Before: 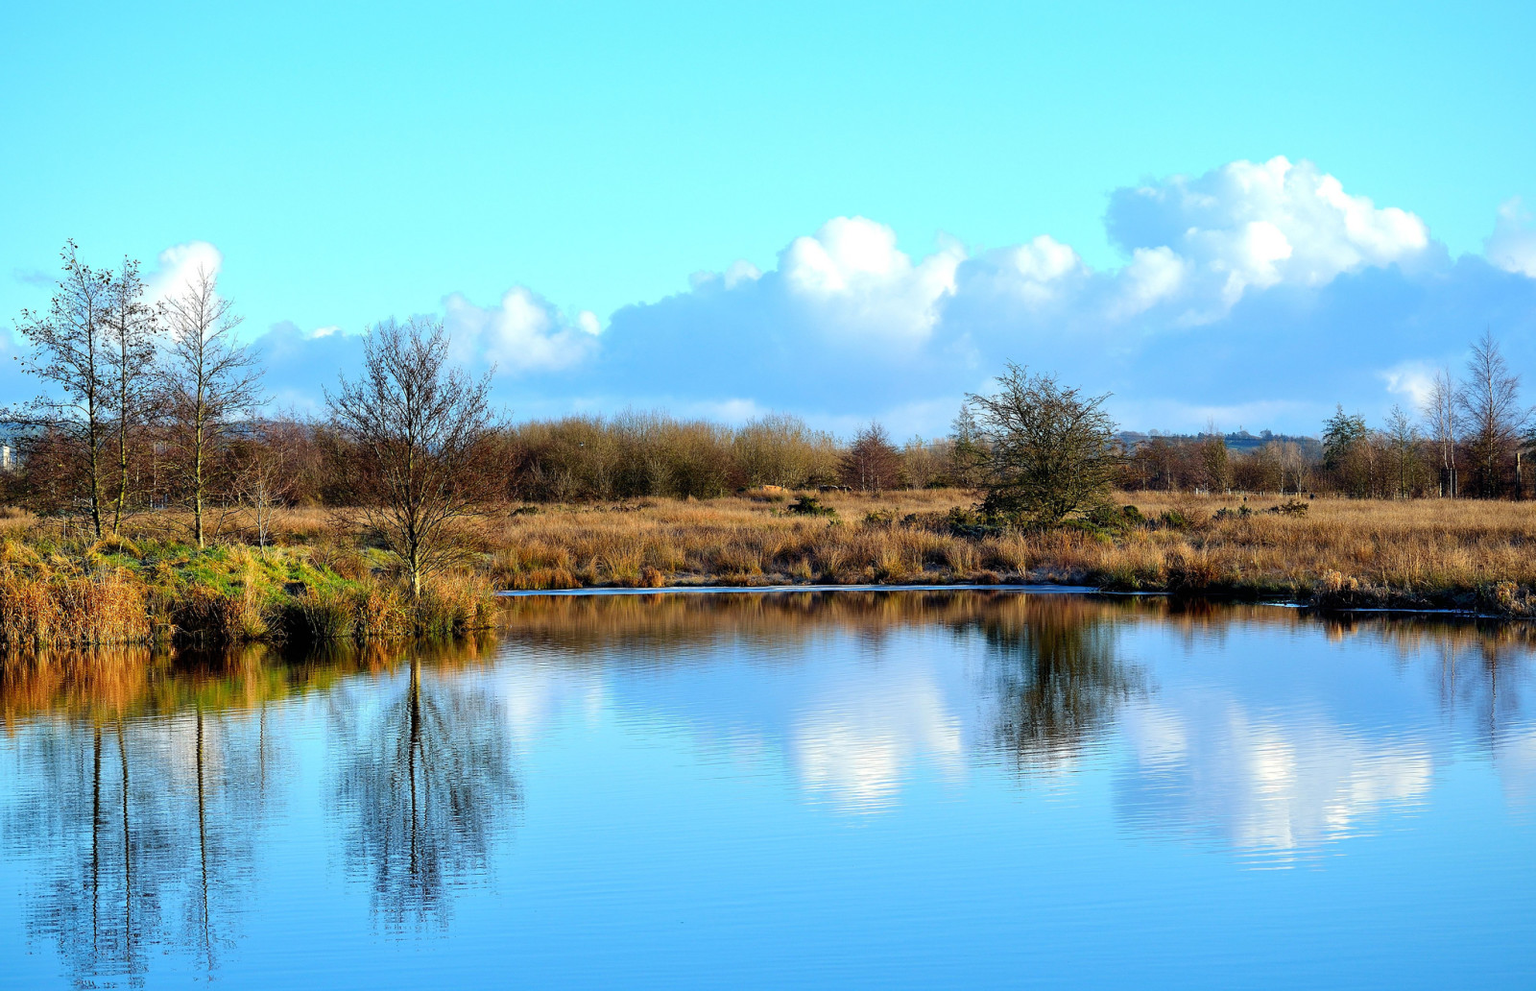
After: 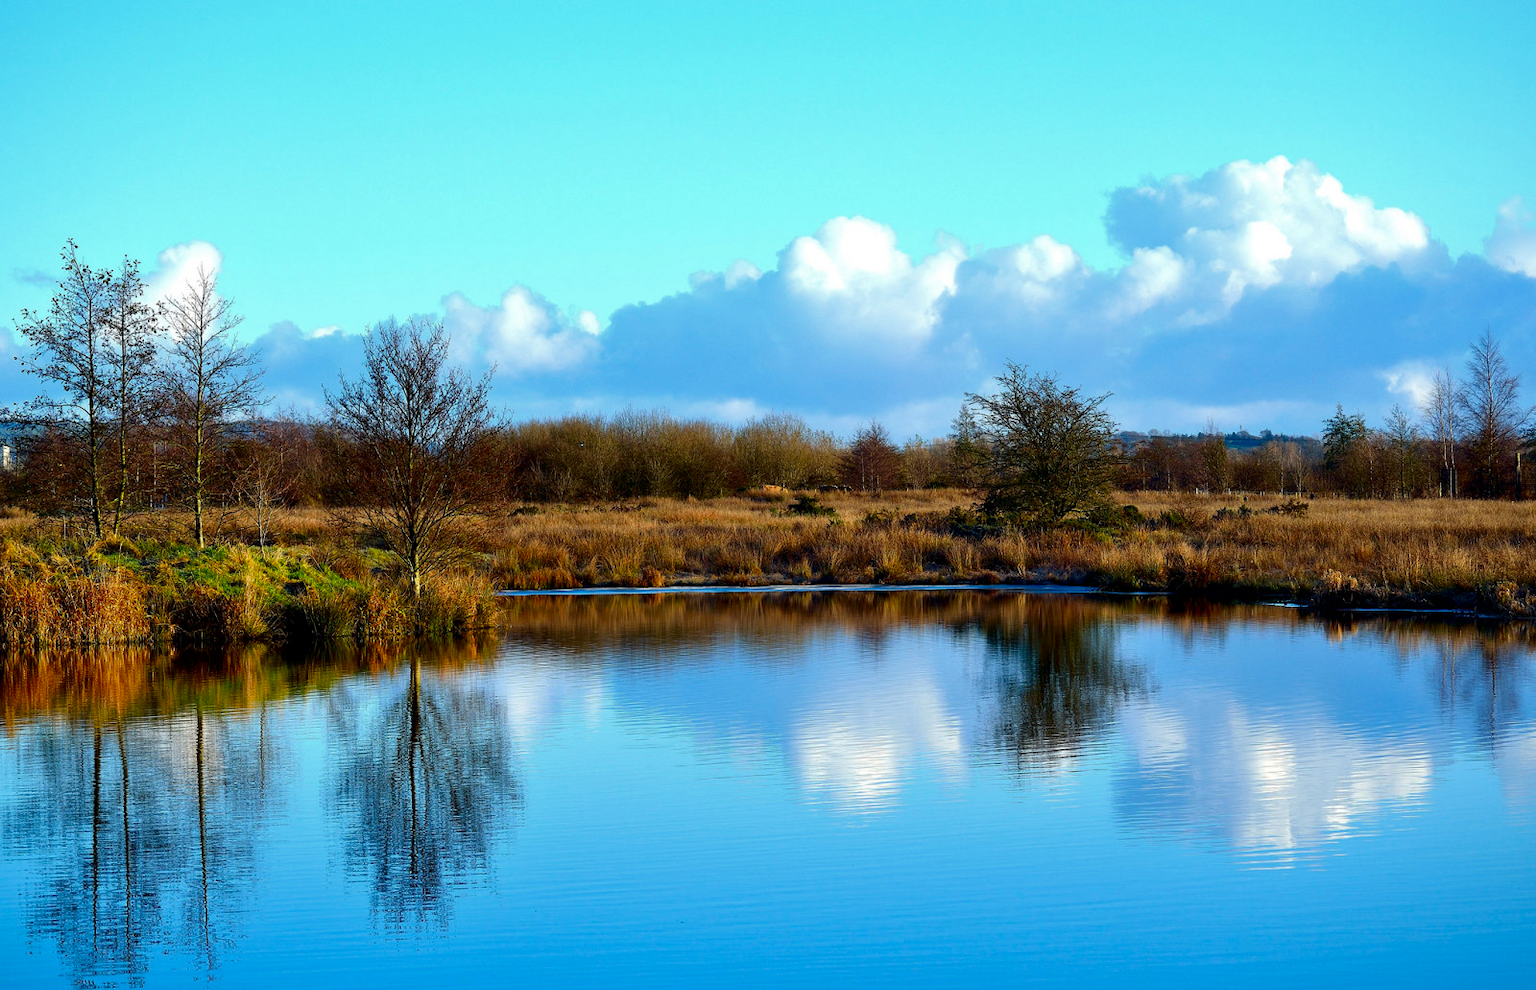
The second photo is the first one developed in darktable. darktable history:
contrast brightness saturation: brightness -0.198, saturation 0.084
